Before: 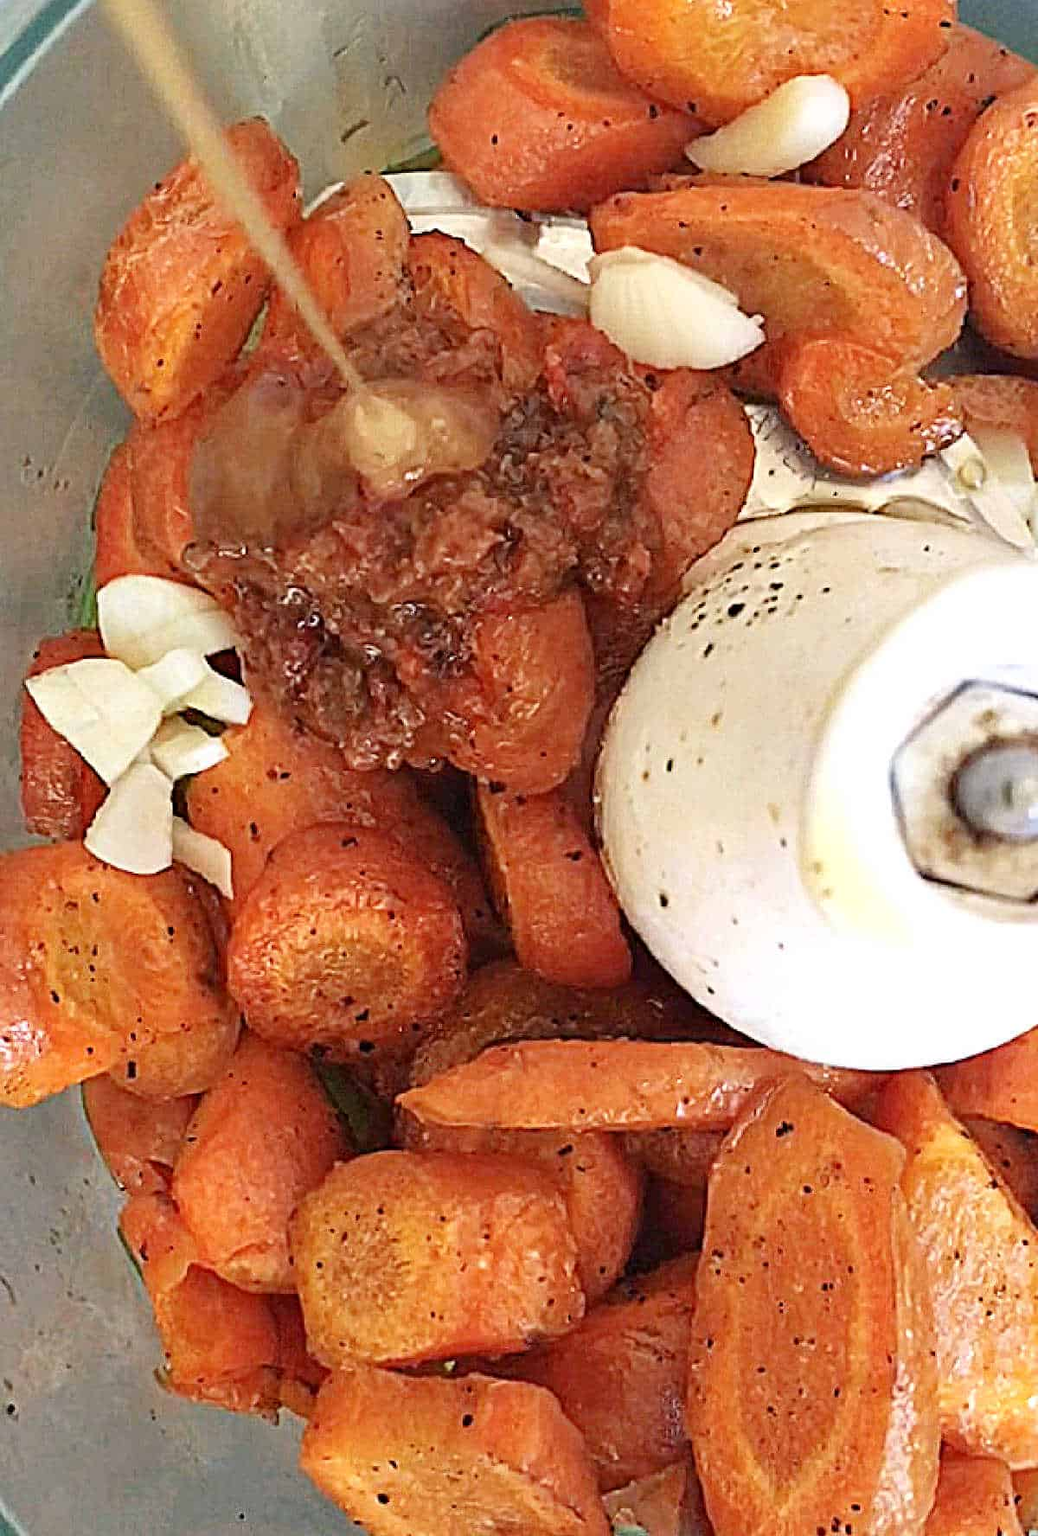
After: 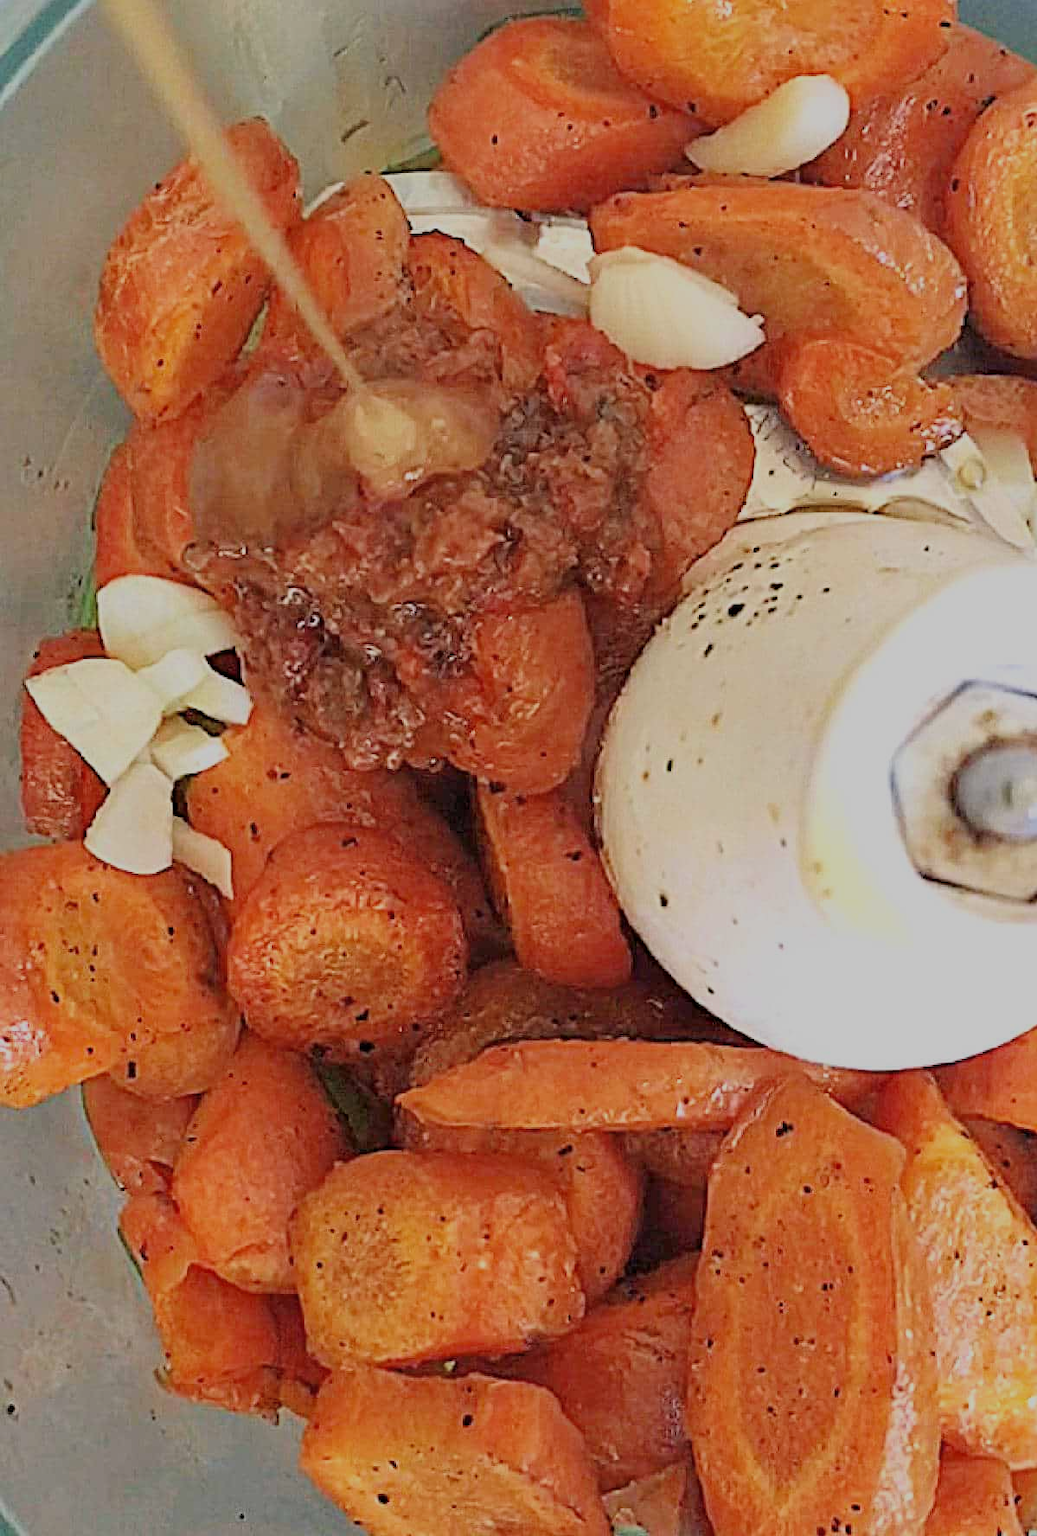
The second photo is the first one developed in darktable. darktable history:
filmic rgb: middle gray luminance 4.37%, black relative exposure -13.08 EV, white relative exposure 5.03 EV, target black luminance 0%, hardness 5.19, latitude 59.47%, contrast 0.758, highlights saturation mix 4.06%, shadows ↔ highlights balance 26.07%, color science v6 (2022)
